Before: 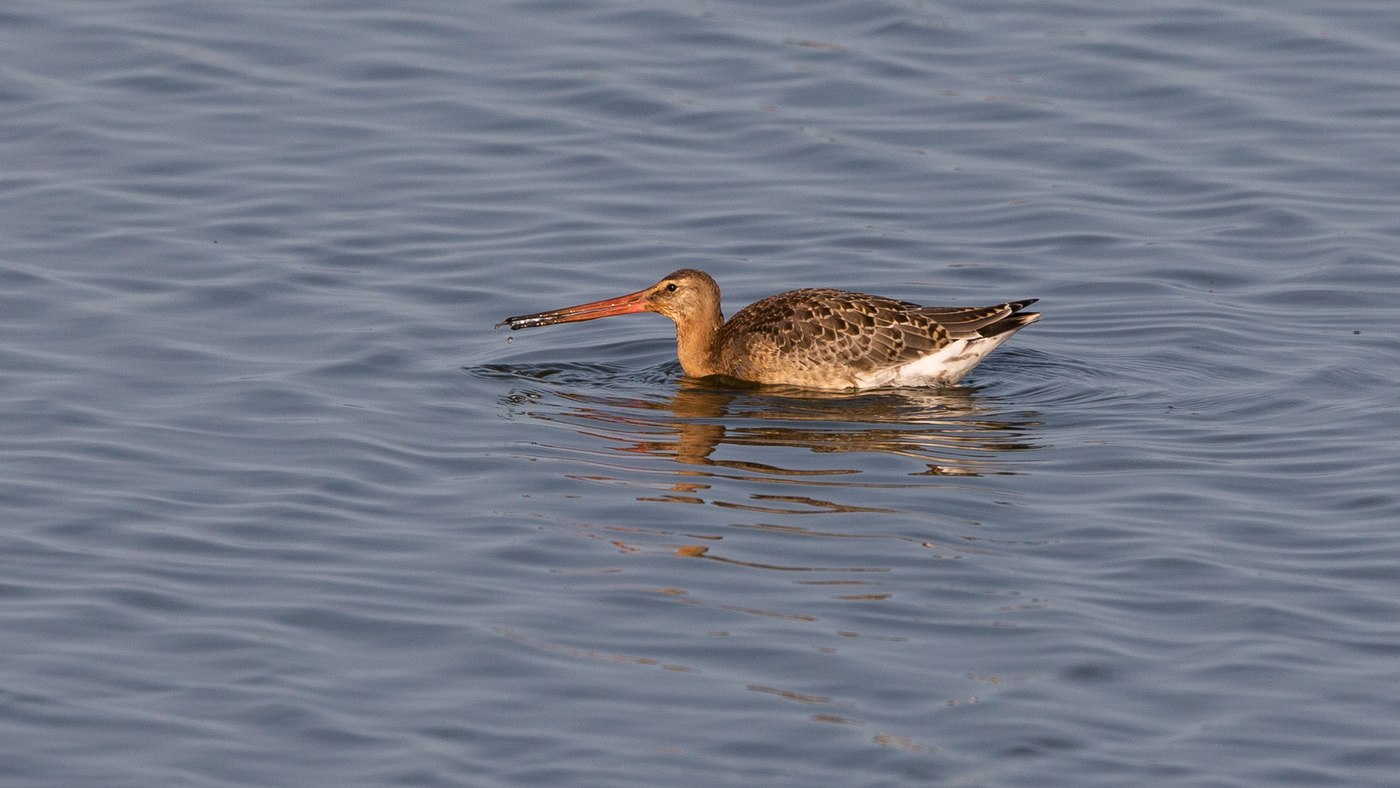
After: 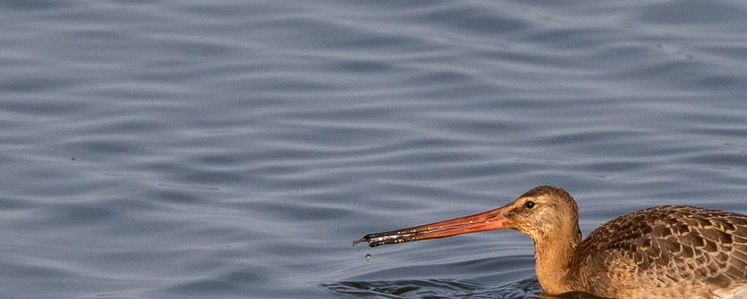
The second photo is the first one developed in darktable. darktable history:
local contrast: on, module defaults
shadows and highlights: on, module defaults
crop: left 10.208%, top 10.57%, right 36.377%, bottom 51.452%
